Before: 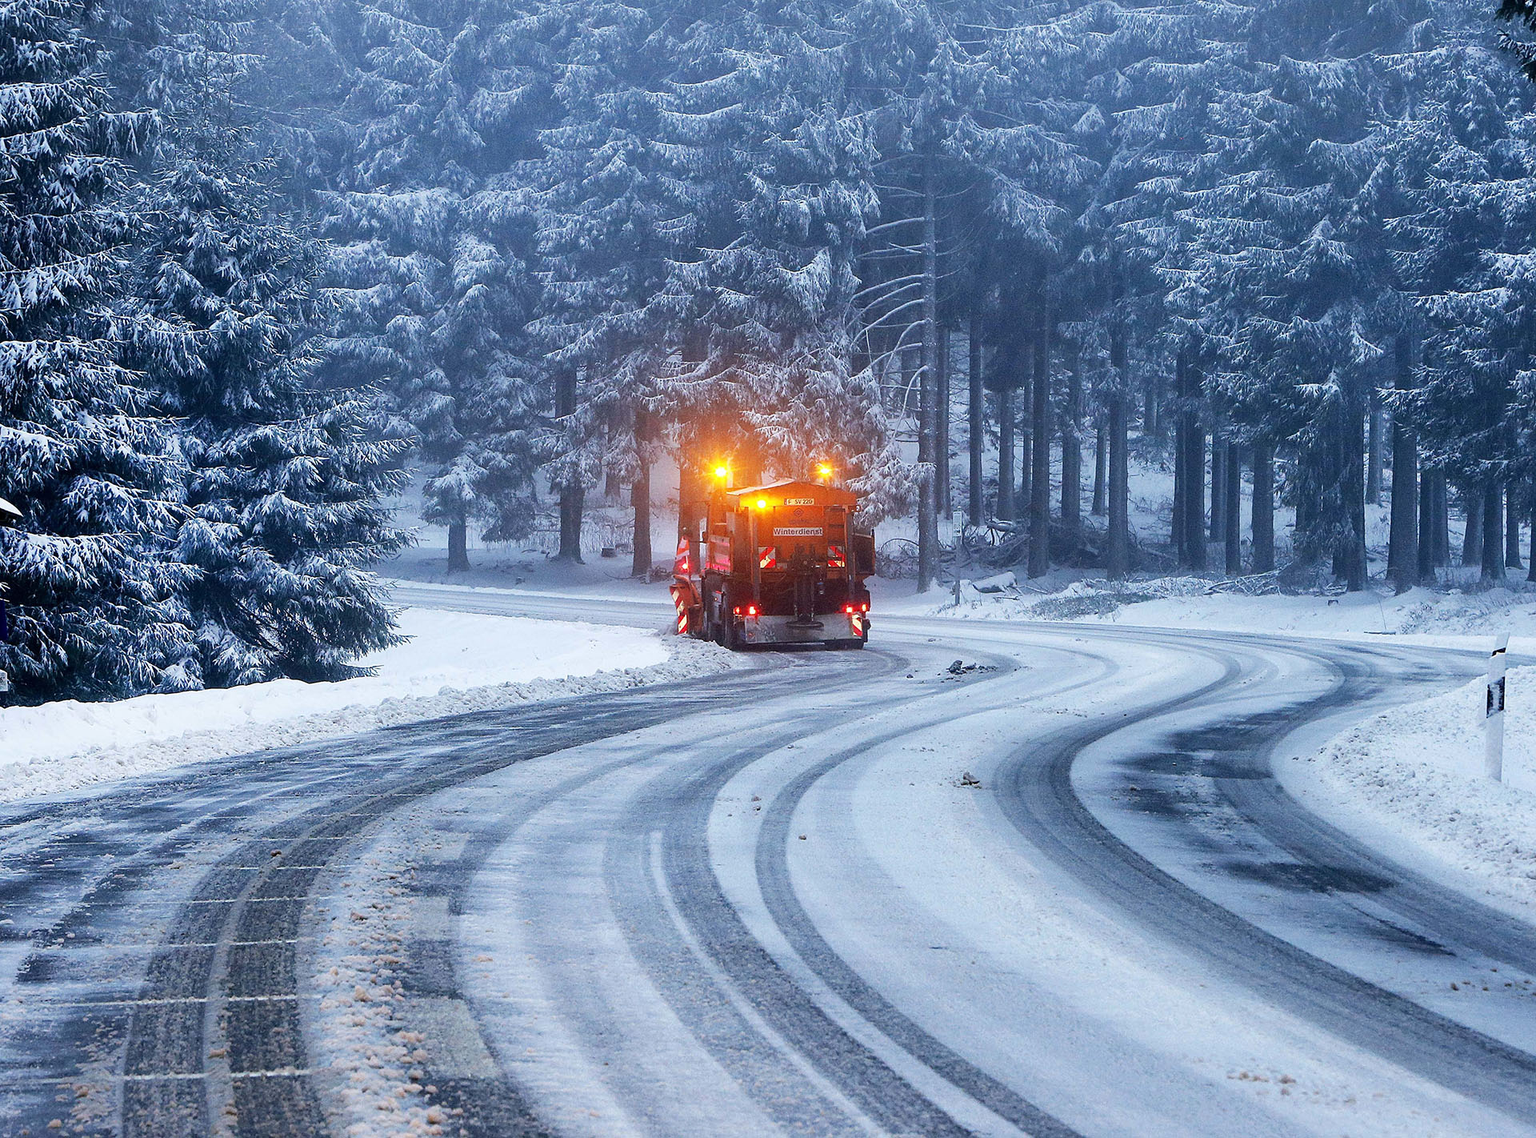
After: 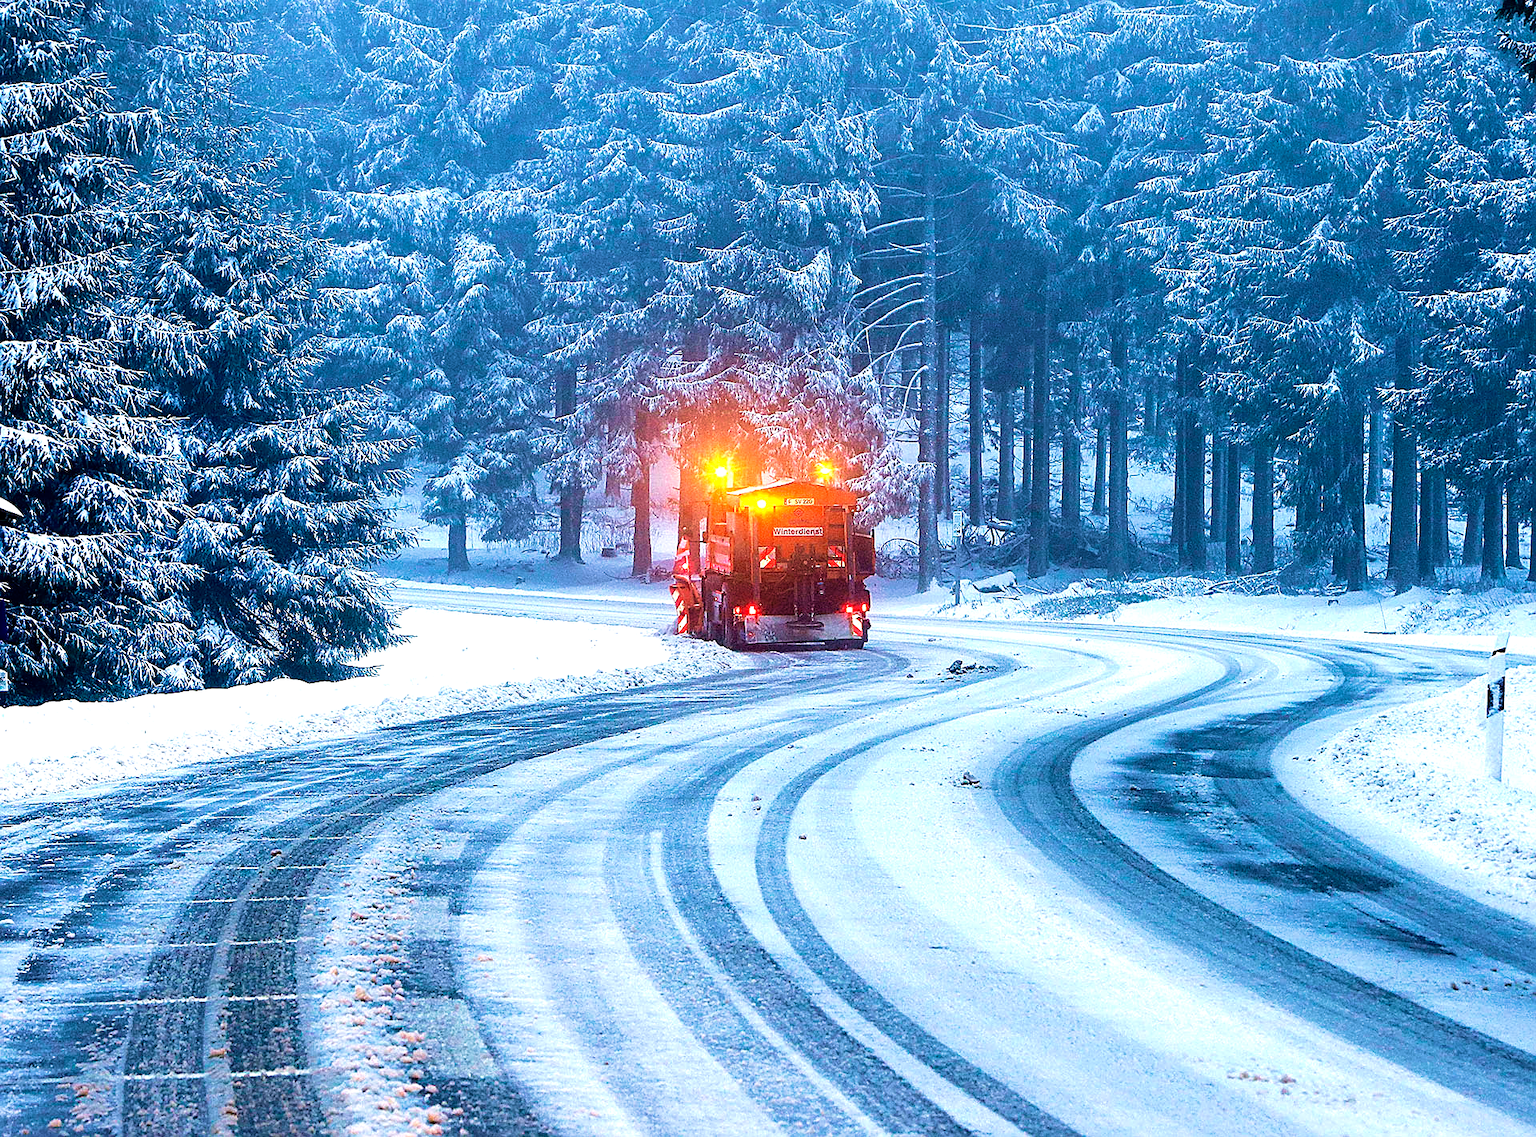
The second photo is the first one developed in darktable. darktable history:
sharpen: on, module defaults
exposure: exposure 0.656 EV, compensate highlight preservation false
velvia: strength 67.51%, mid-tones bias 0.975
tone equalizer: edges refinement/feathering 500, mask exposure compensation -1.57 EV, preserve details no
